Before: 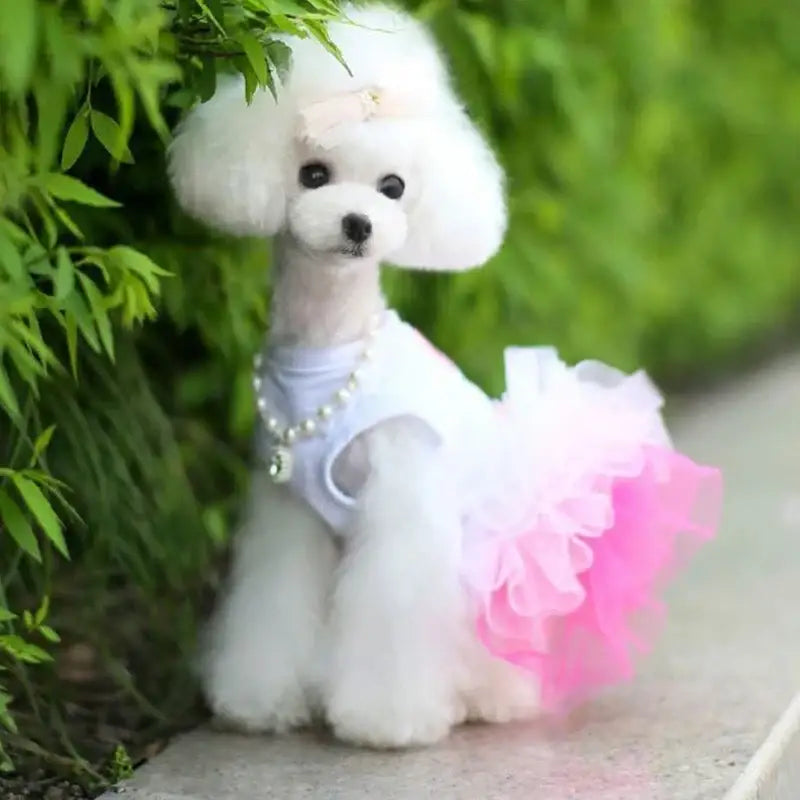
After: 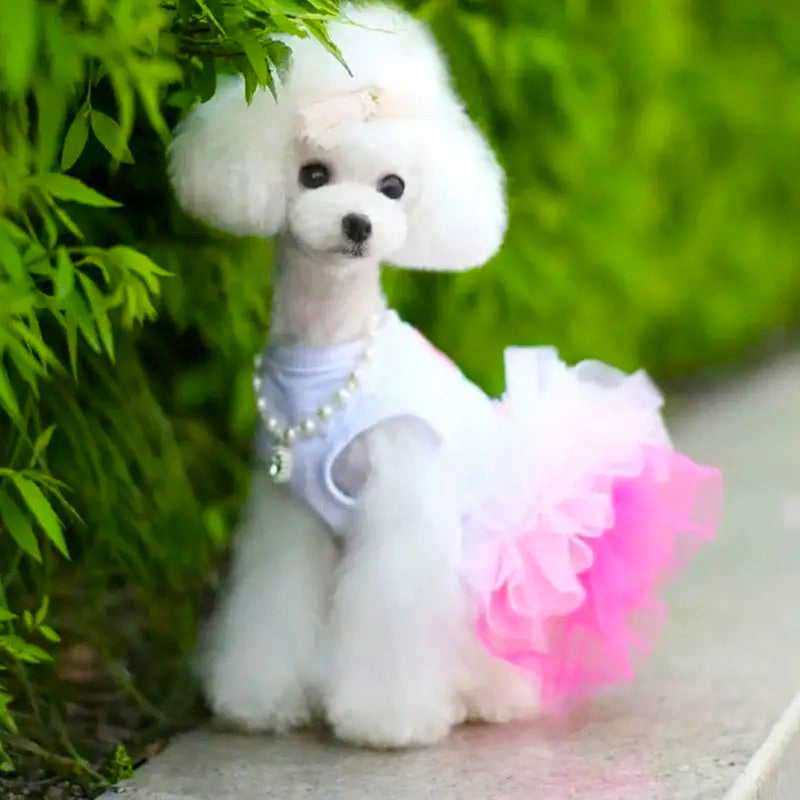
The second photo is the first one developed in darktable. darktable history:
color balance rgb: perceptual saturation grading › global saturation 39.606%, perceptual saturation grading › highlights -24.727%, perceptual saturation grading › mid-tones 35.69%, perceptual saturation grading › shadows 35.99%
color correction: highlights b* 0.058
